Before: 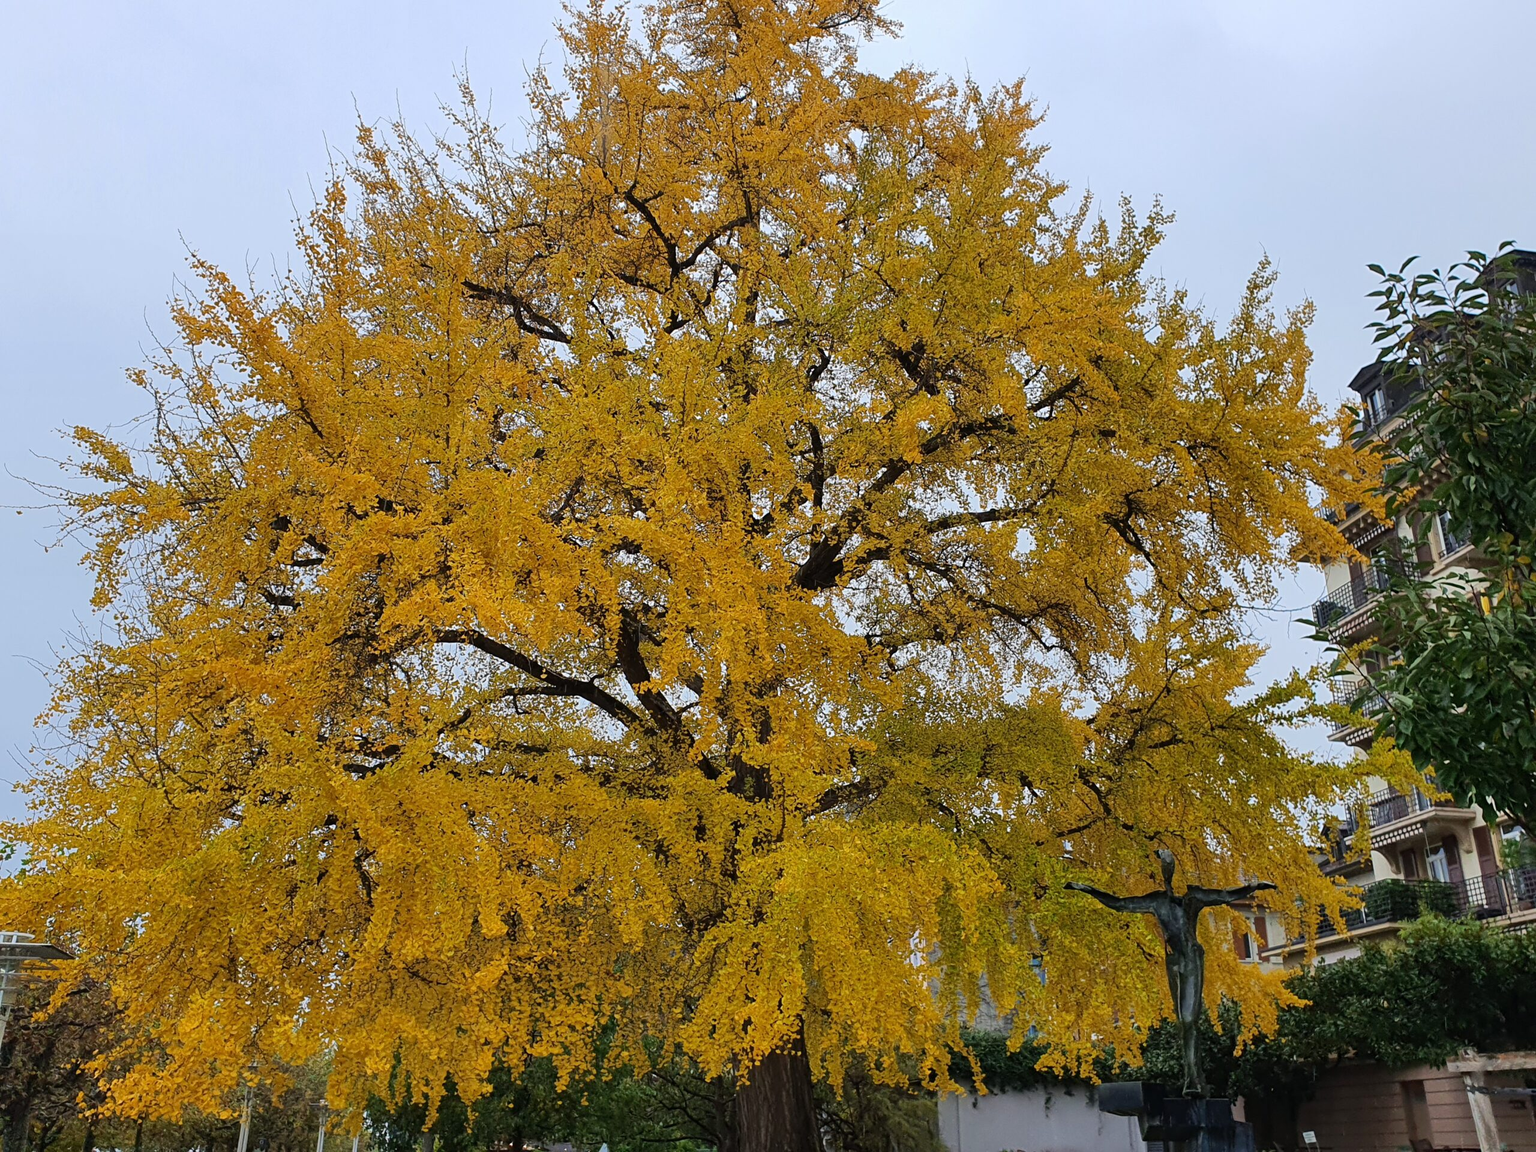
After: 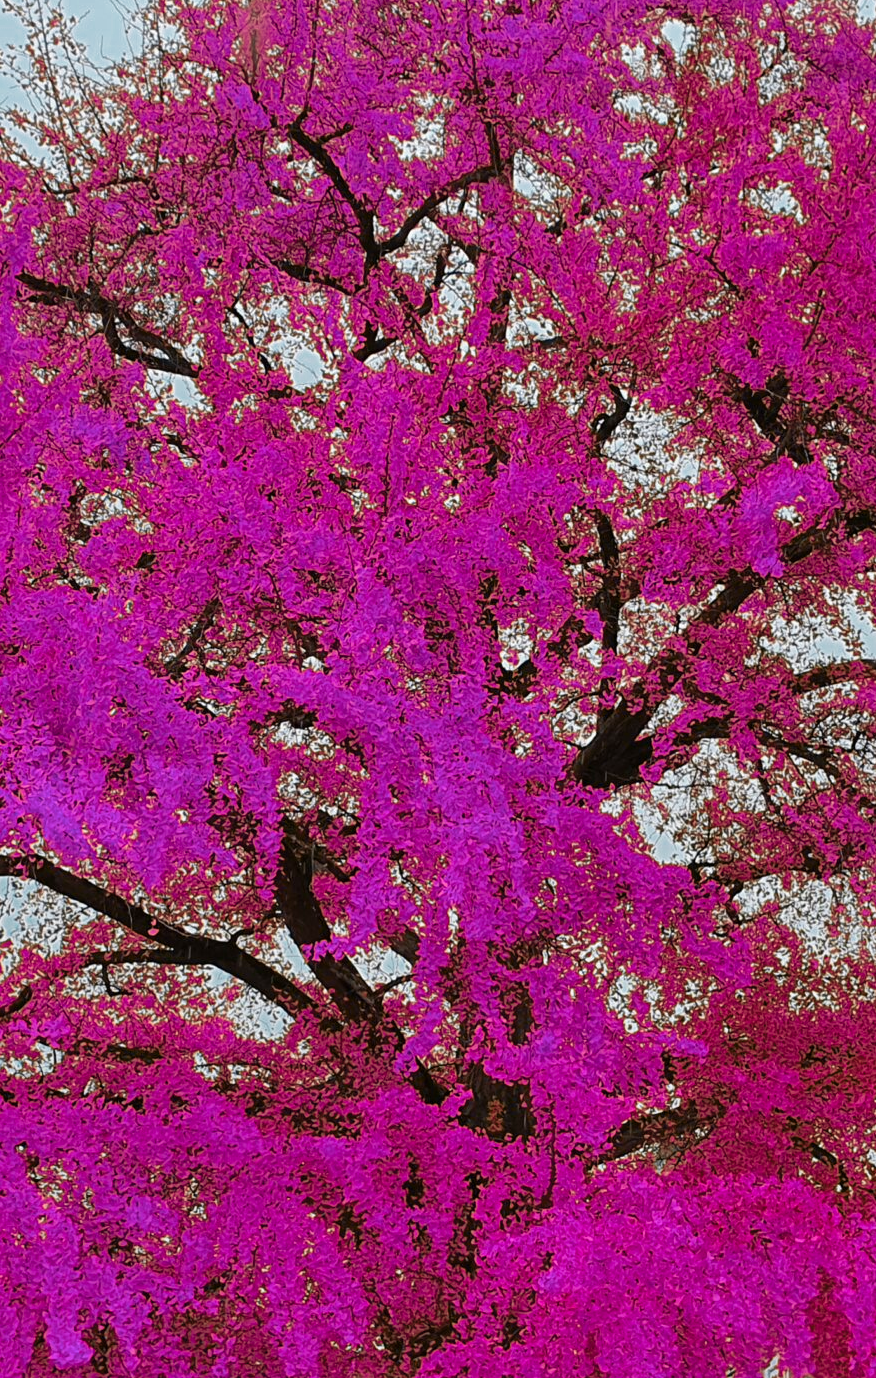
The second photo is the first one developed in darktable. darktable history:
color zones: curves: ch0 [(0.826, 0.353)]; ch1 [(0.242, 0.647) (0.889, 0.342)]; ch2 [(0.246, 0.089) (0.969, 0.068)]
crop and rotate: left 29.442%, top 10.172%, right 36.32%, bottom 18.029%
